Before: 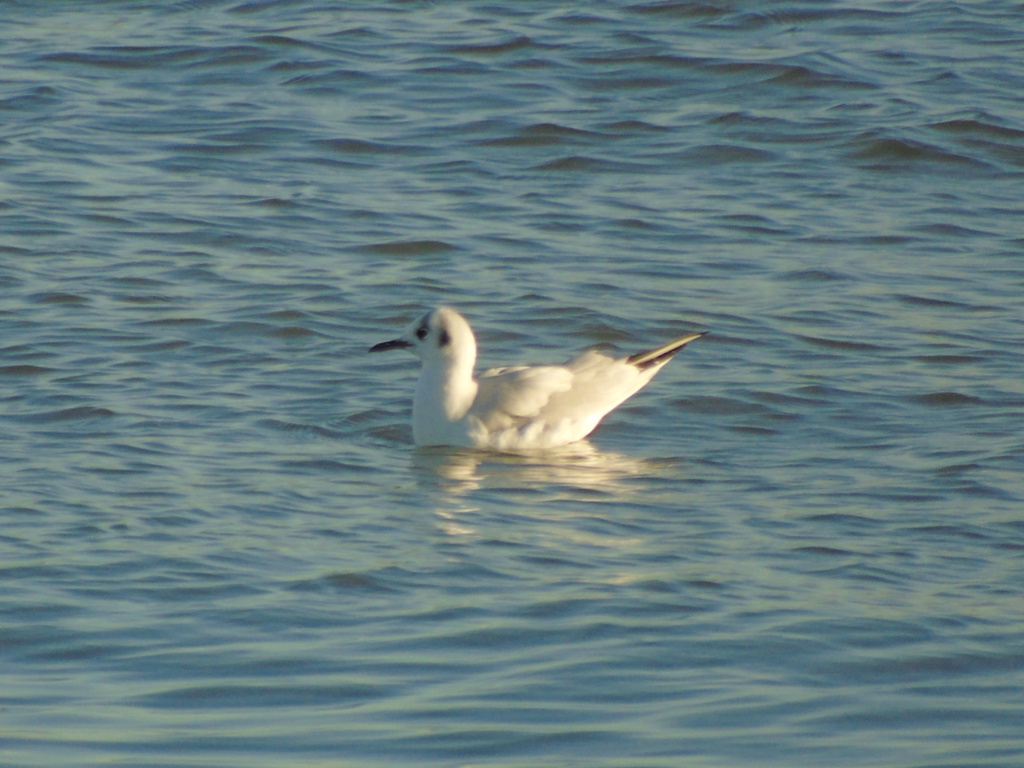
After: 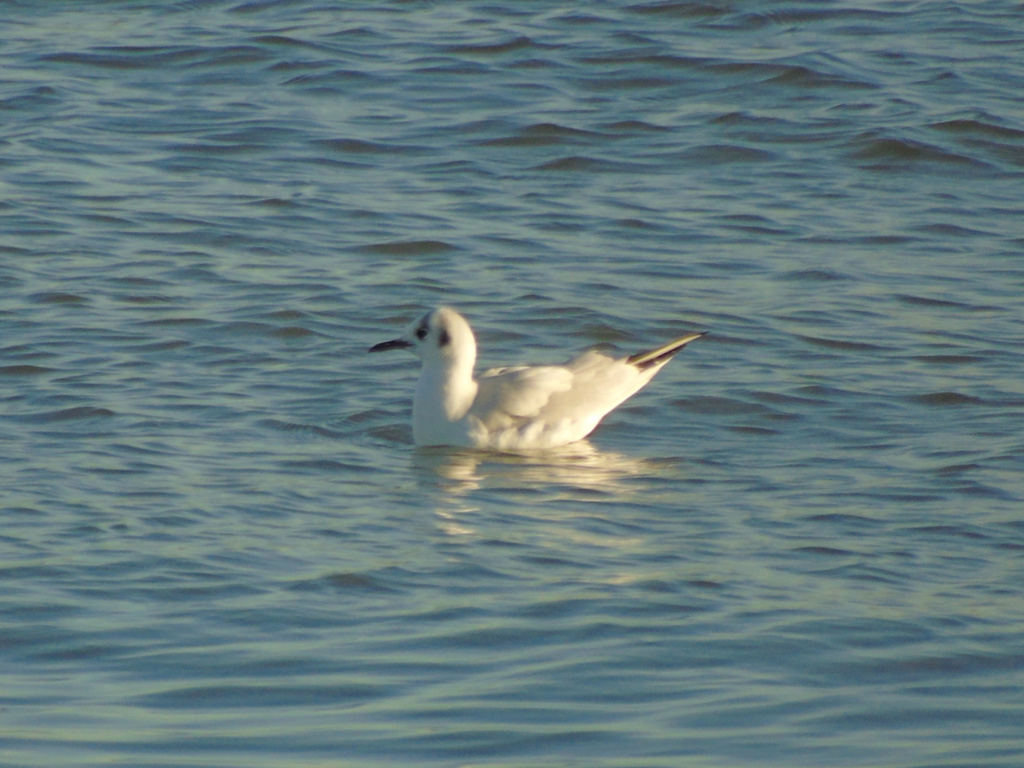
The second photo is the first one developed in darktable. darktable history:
base curve: curves: ch0 [(0, 0) (0.472, 0.455) (1, 1)], preserve colors none
